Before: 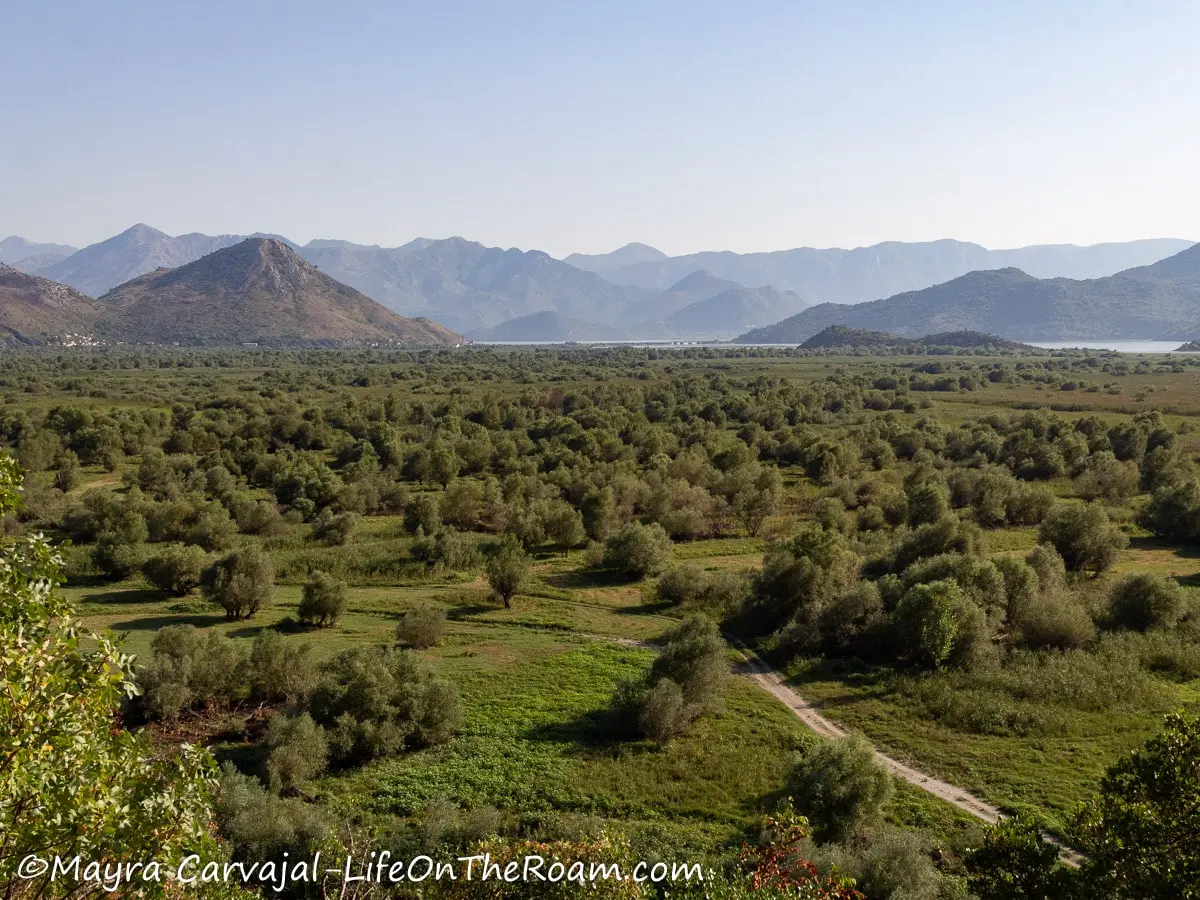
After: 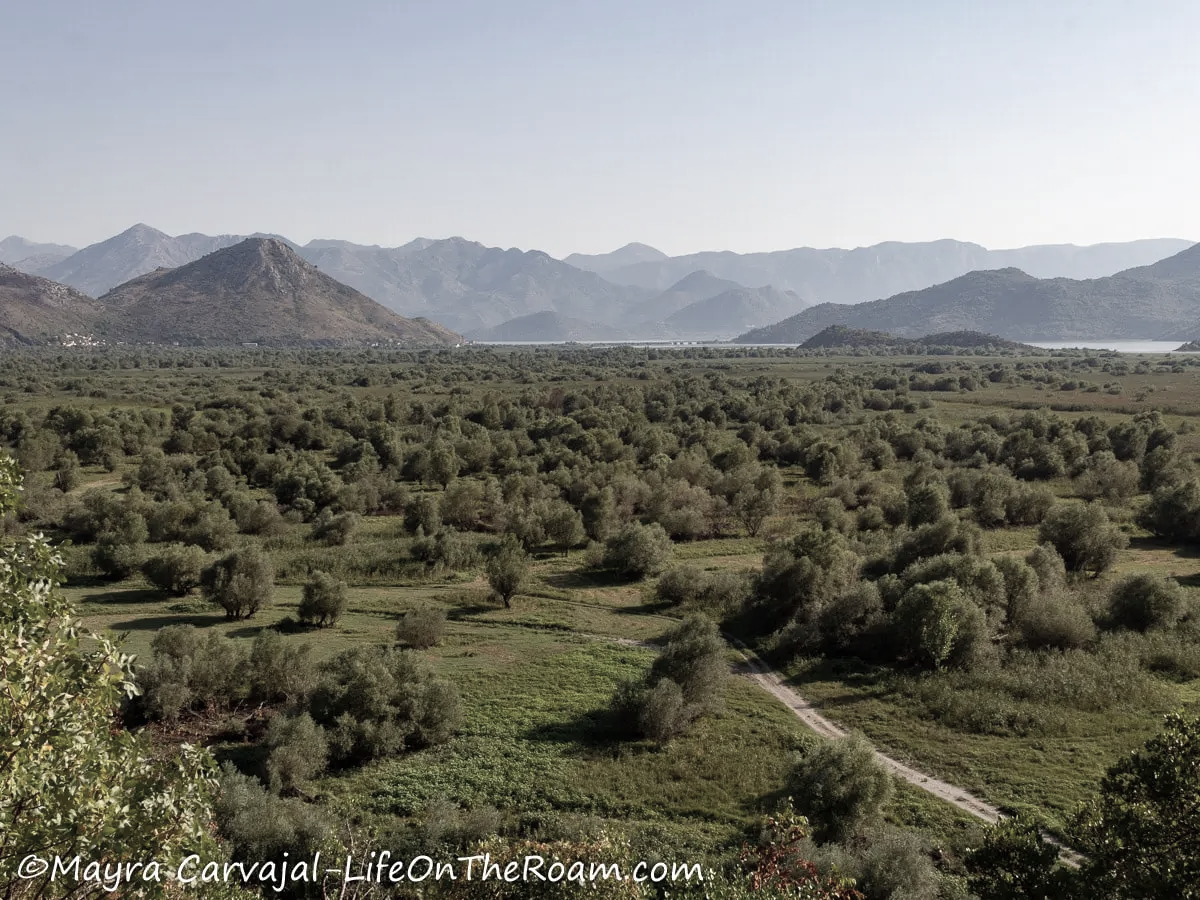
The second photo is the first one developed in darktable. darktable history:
color correction: highlights b* 0.05, saturation 0.552
